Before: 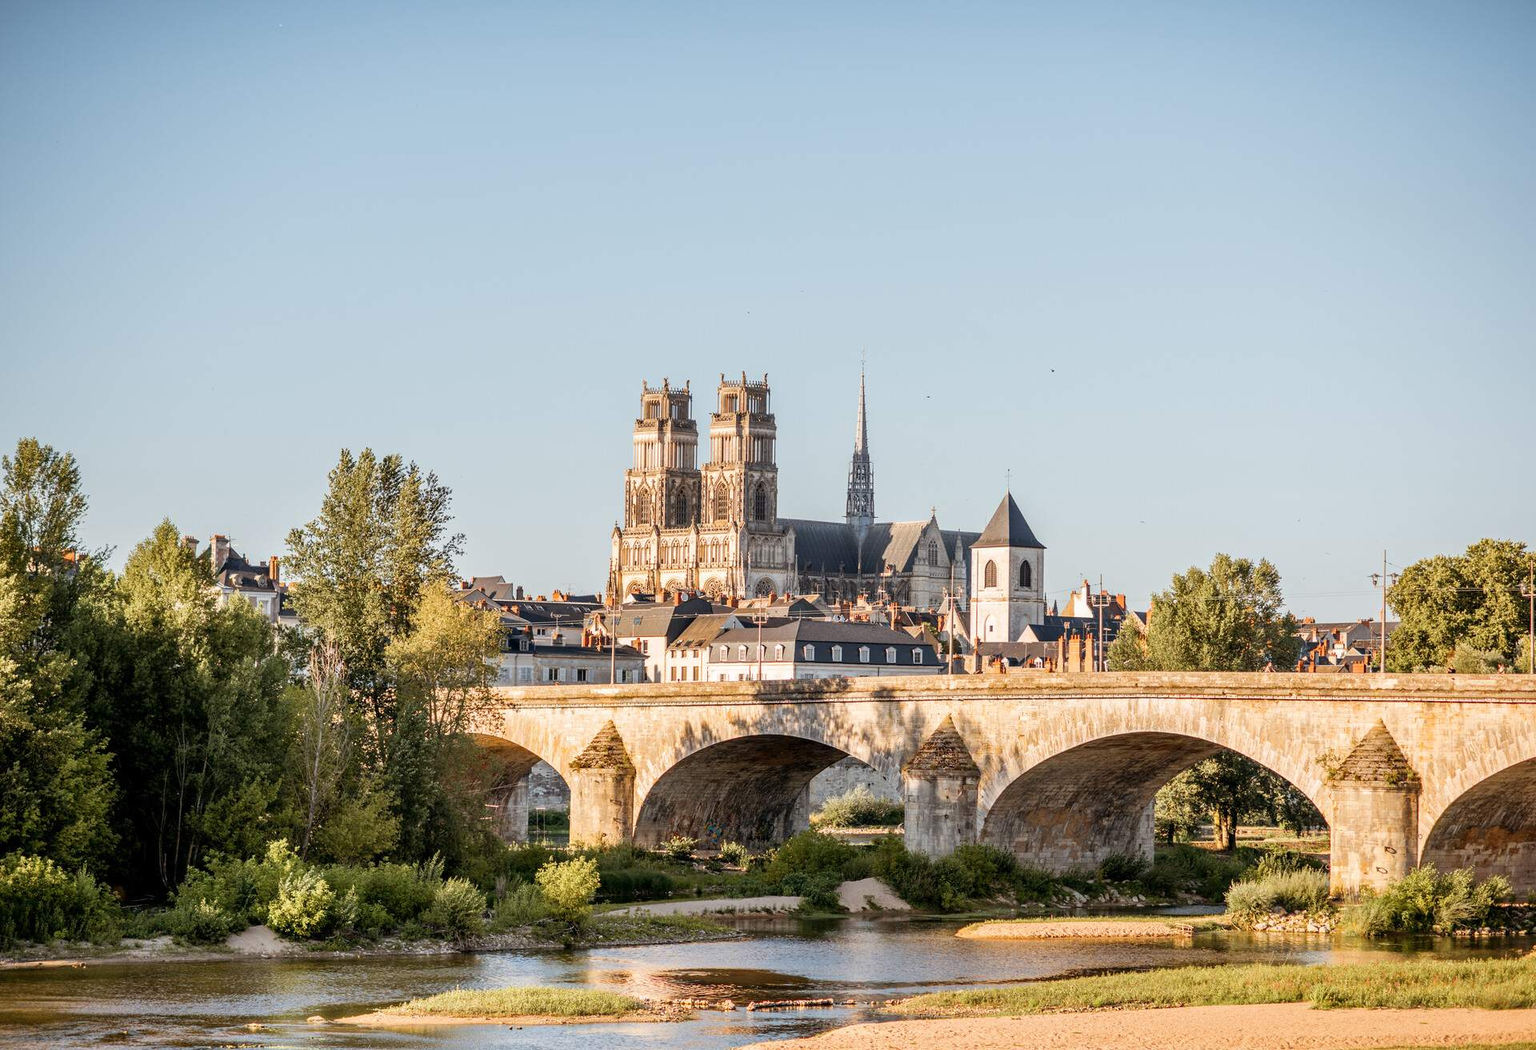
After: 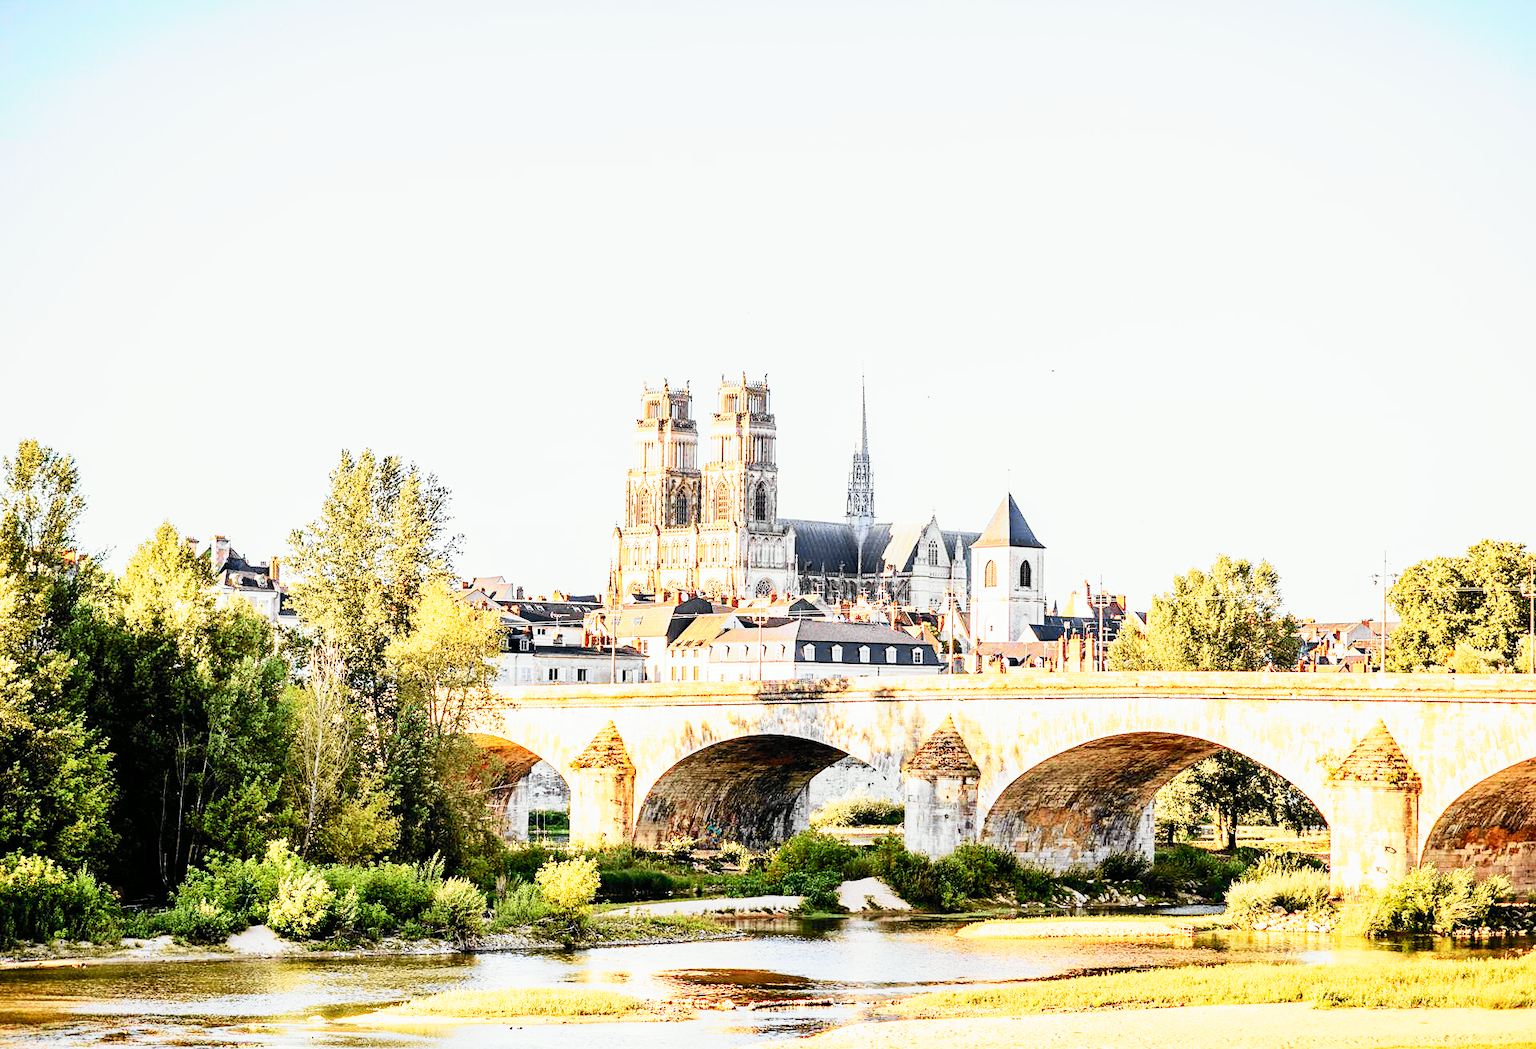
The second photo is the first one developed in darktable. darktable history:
base curve: curves: ch0 [(0, 0) (0, 0.001) (0.001, 0.001) (0.004, 0.002) (0.007, 0.004) (0.015, 0.013) (0.033, 0.045) (0.052, 0.096) (0.075, 0.17) (0.099, 0.241) (0.163, 0.42) (0.219, 0.55) (0.259, 0.616) (0.327, 0.722) (0.365, 0.765) (0.522, 0.873) (0.547, 0.881) (0.689, 0.919) (0.826, 0.952) (1, 1)], preserve colors none
sharpen: amount 0.2
tone curve: curves: ch0 [(0, 0) (0.055, 0.057) (0.258, 0.307) (0.434, 0.543) (0.517, 0.657) (0.745, 0.874) (1, 1)]; ch1 [(0, 0) (0.346, 0.307) (0.418, 0.383) (0.46, 0.439) (0.482, 0.493) (0.502, 0.497) (0.517, 0.506) (0.55, 0.561) (0.588, 0.61) (0.646, 0.688) (1, 1)]; ch2 [(0, 0) (0.346, 0.34) (0.431, 0.45) (0.485, 0.499) (0.5, 0.503) (0.527, 0.508) (0.545, 0.562) (0.679, 0.706) (1, 1)], color space Lab, independent channels, preserve colors none
white balance: red 0.982, blue 1.018
